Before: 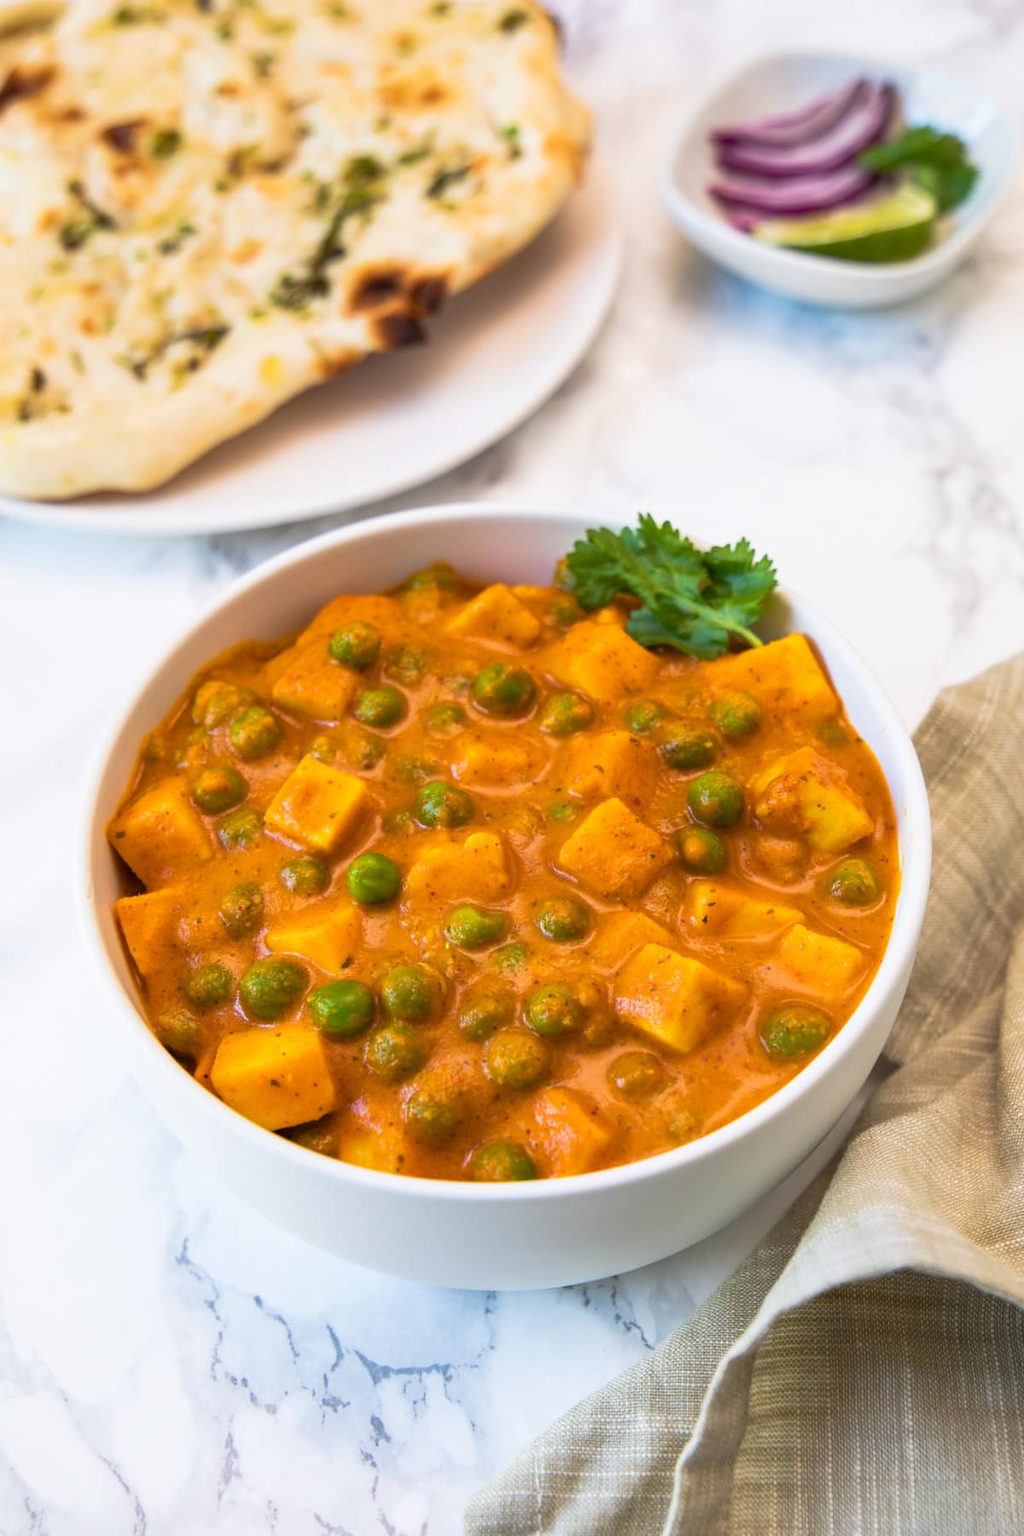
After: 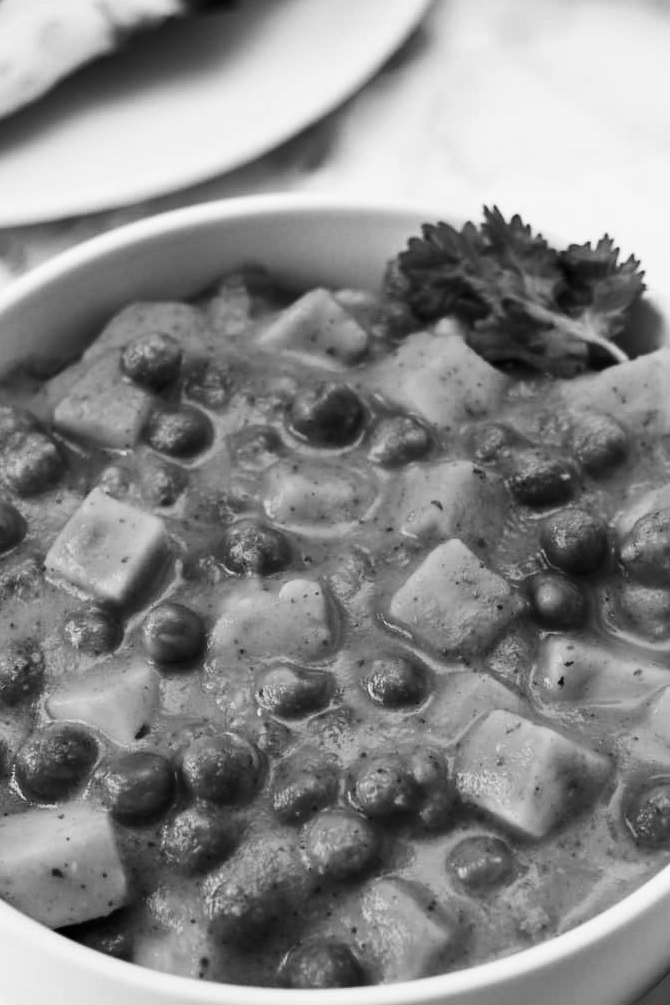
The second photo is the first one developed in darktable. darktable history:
crop and rotate: left 22.13%, top 22.054%, right 22.026%, bottom 22.102%
contrast brightness saturation: contrast 0.24, brightness -0.24, saturation 0.14
shadows and highlights: soften with gaussian
monochrome: on, module defaults
